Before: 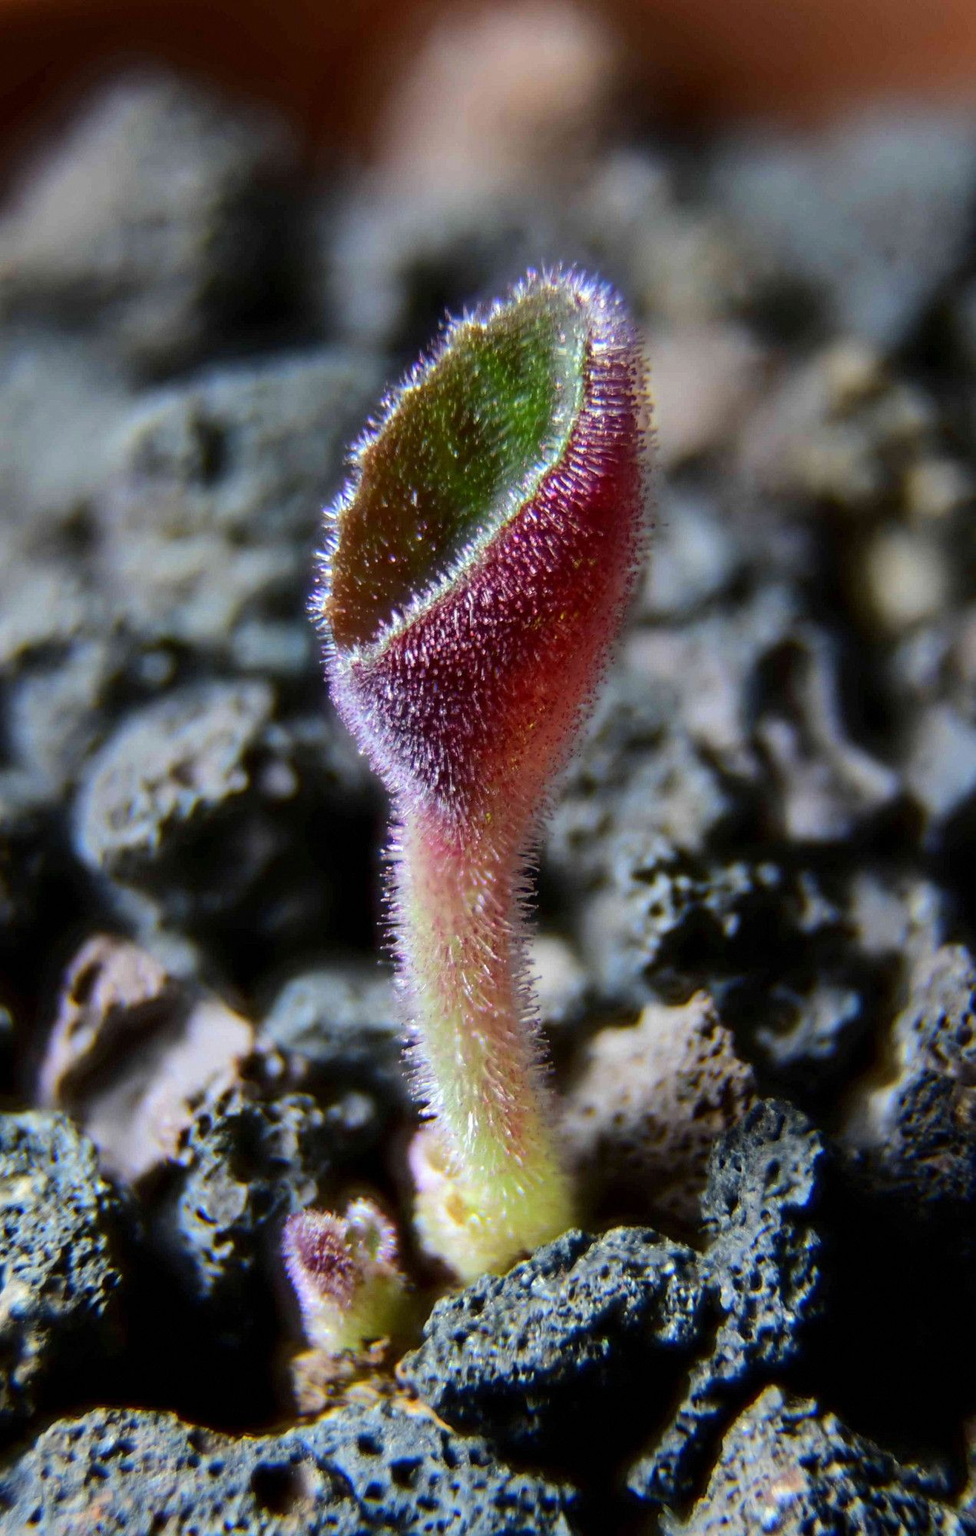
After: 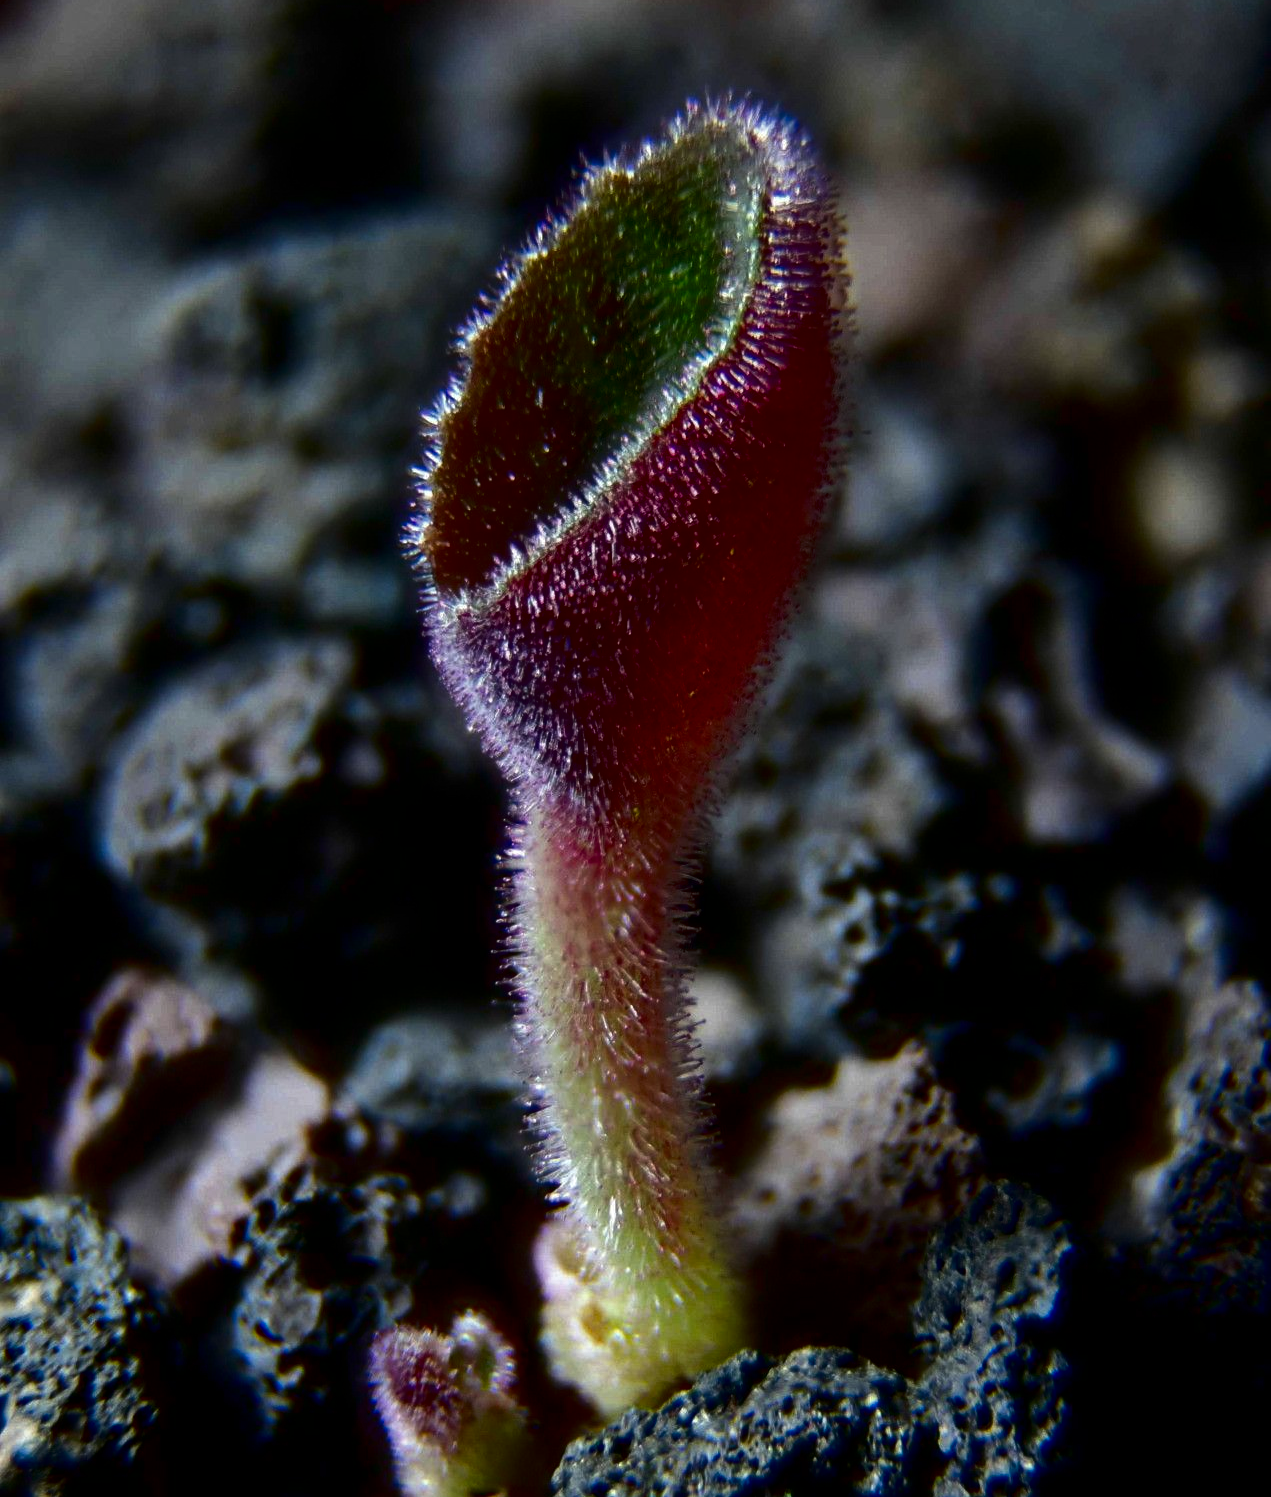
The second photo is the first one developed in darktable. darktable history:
shadows and highlights: shadows 13.05, white point adjustment 1.24, soften with gaussian
crop and rotate: top 12.586%, bottom 12.561%
contrast brightness saturation: brightness -0.504
